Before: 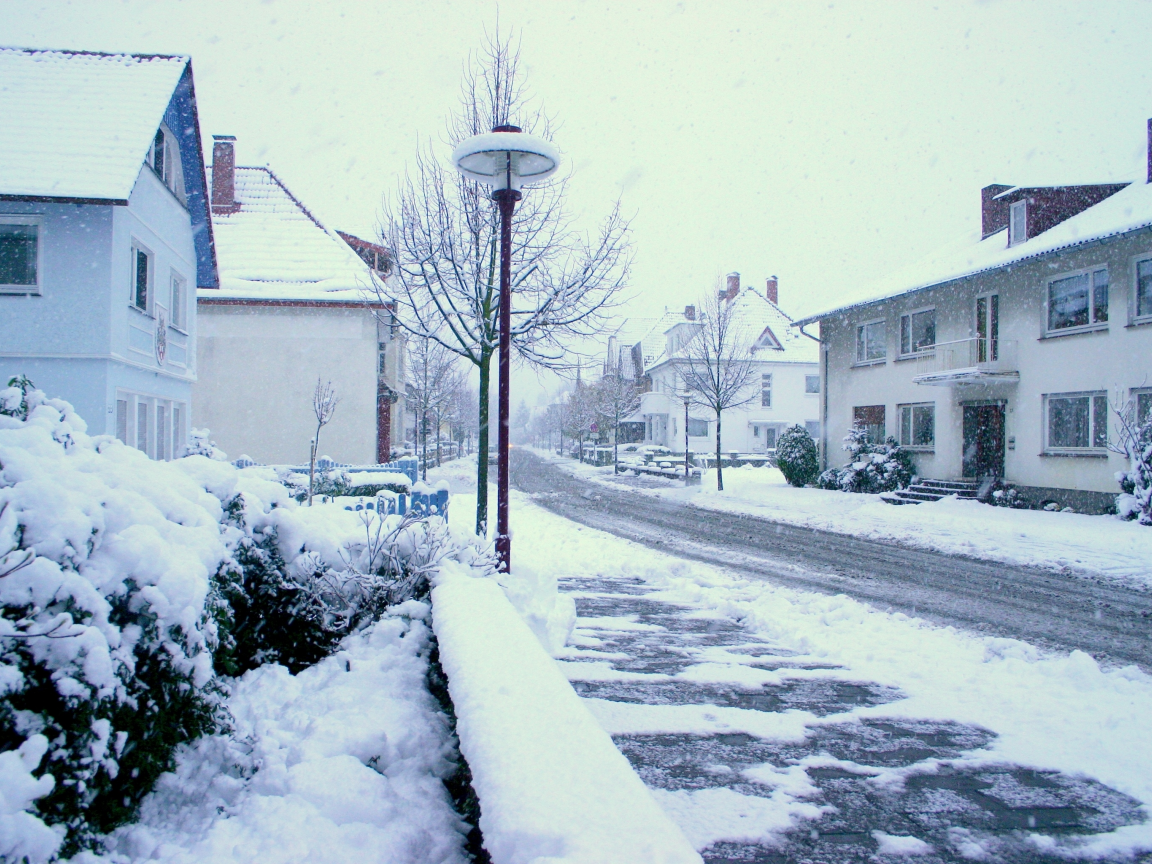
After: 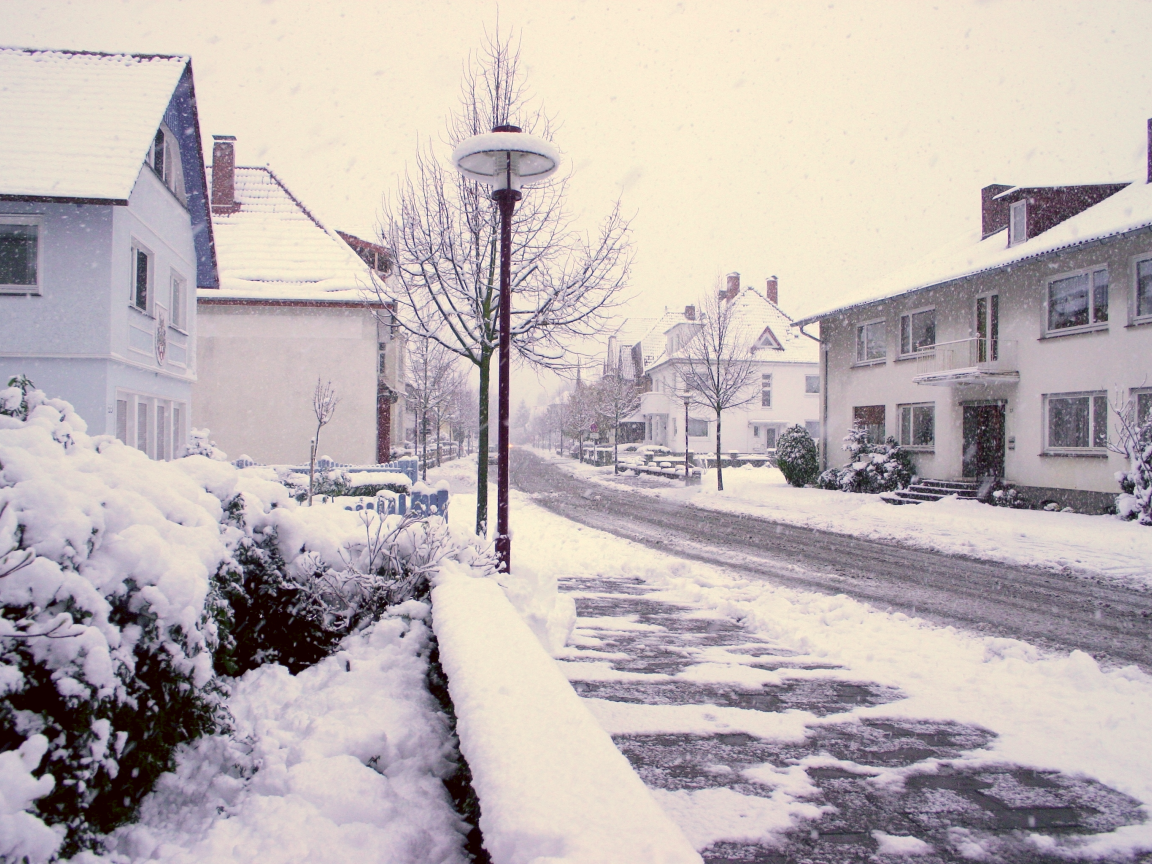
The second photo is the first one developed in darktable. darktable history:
color correction: highlights a* 10.18, highlights b* 9.78, shadows a* 8.04, shadows b* 7.71, saturation 0.789
